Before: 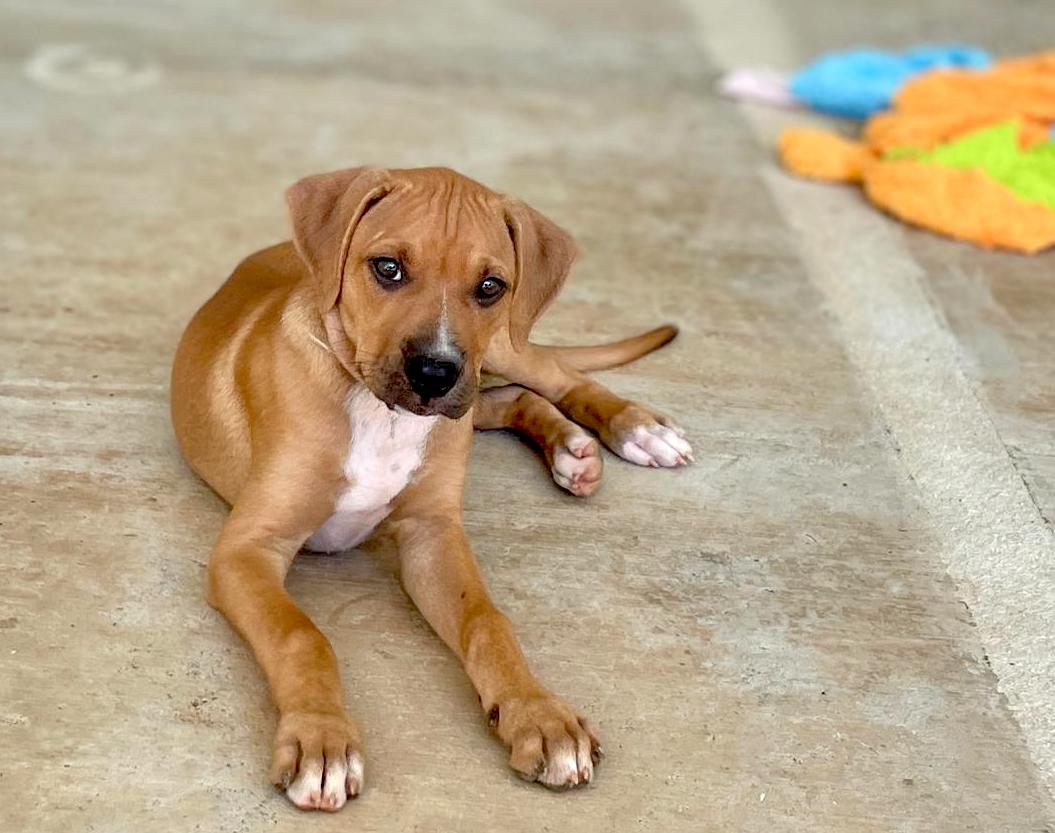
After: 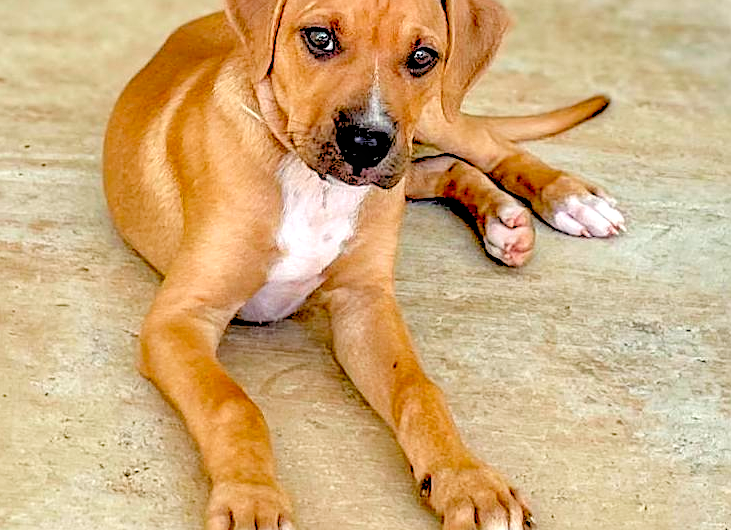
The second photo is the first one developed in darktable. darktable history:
exposure: compensate highlight preservation false
crop: left 6.488%, top 27.668%, right 24.183%, bottom 8.656%
levels: levels [0.072, 0.414, 0.976]
sharpen: on, module defaults
local contrast: on, module defaults
haze removal: strength 0.29, distance 0.25, compatibility mode true, adaptive false
